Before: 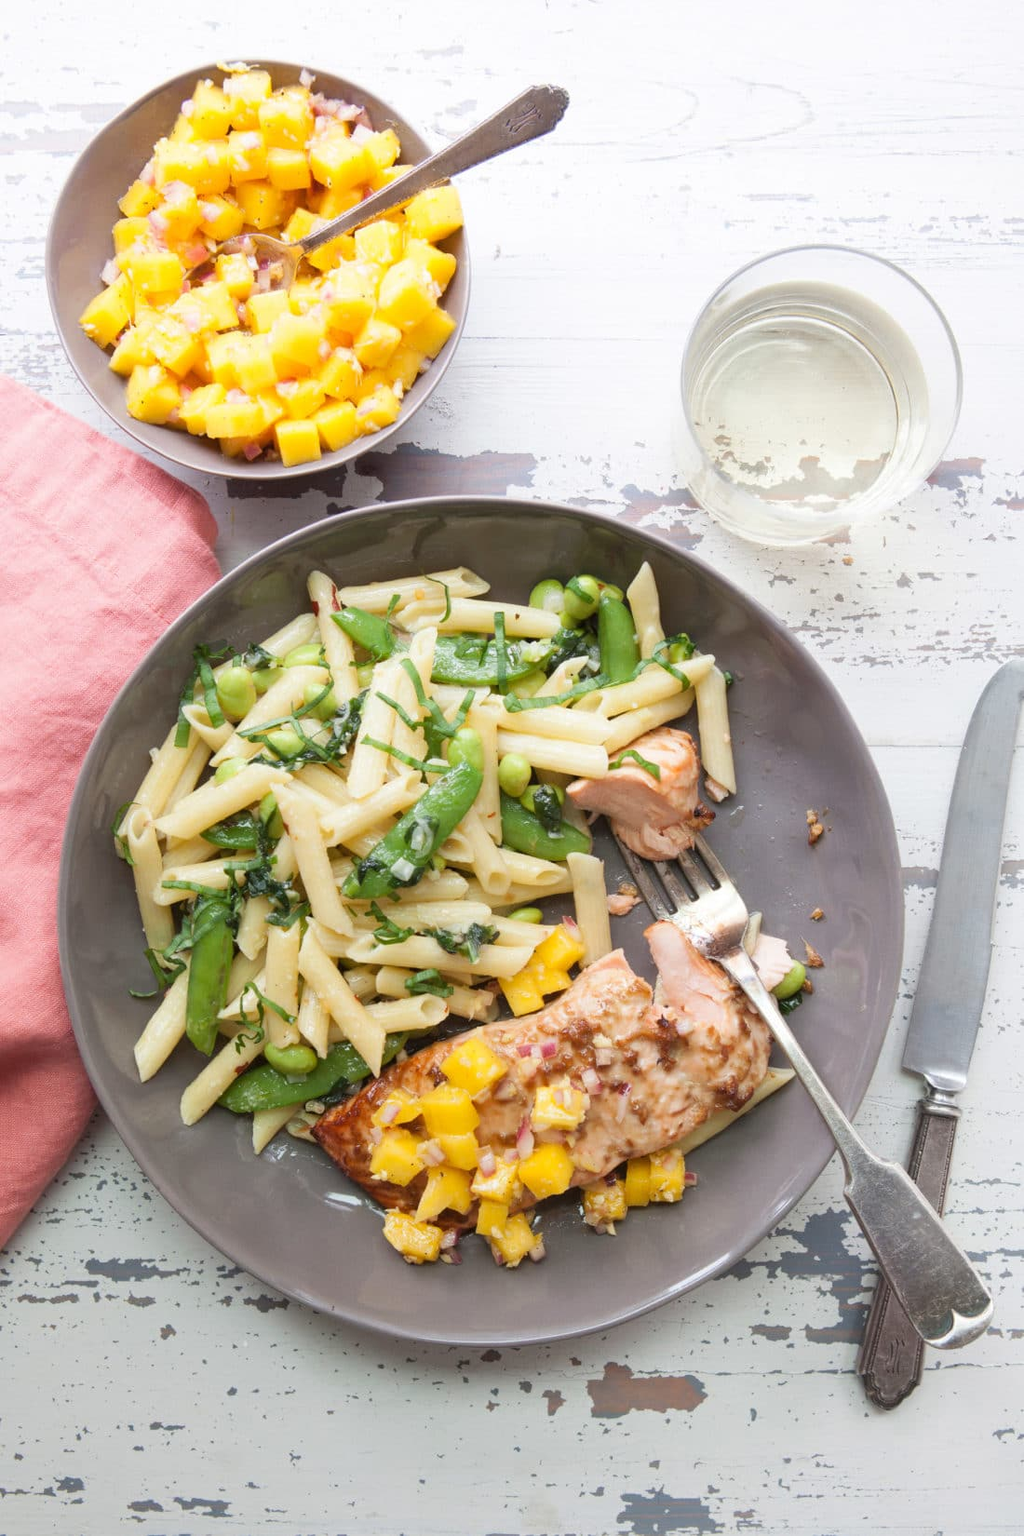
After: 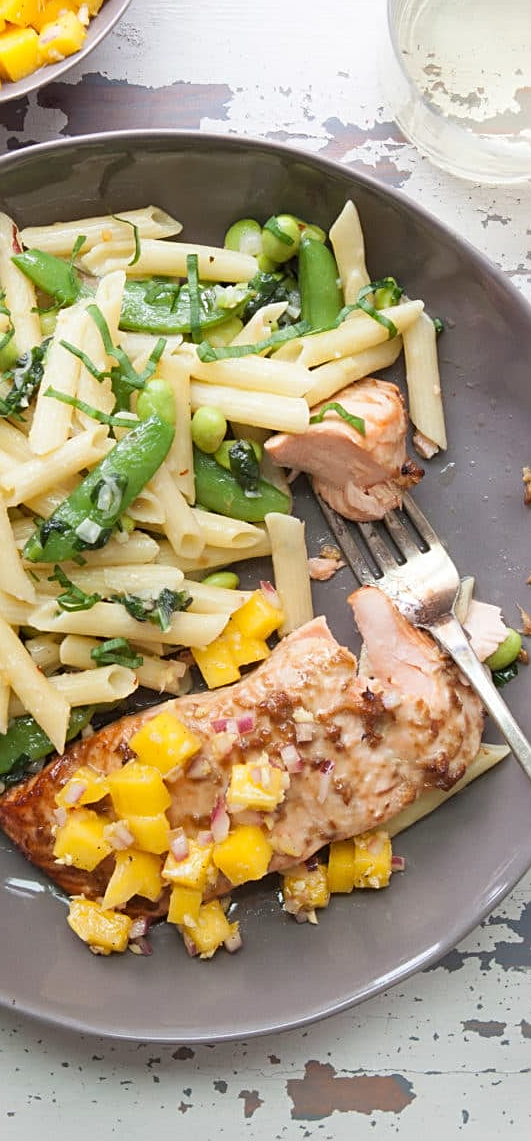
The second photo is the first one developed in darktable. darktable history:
crop: left 31.334%, top 24.439%, right 20.315%, bottom 6.372%
sharpen: on, module defaults
